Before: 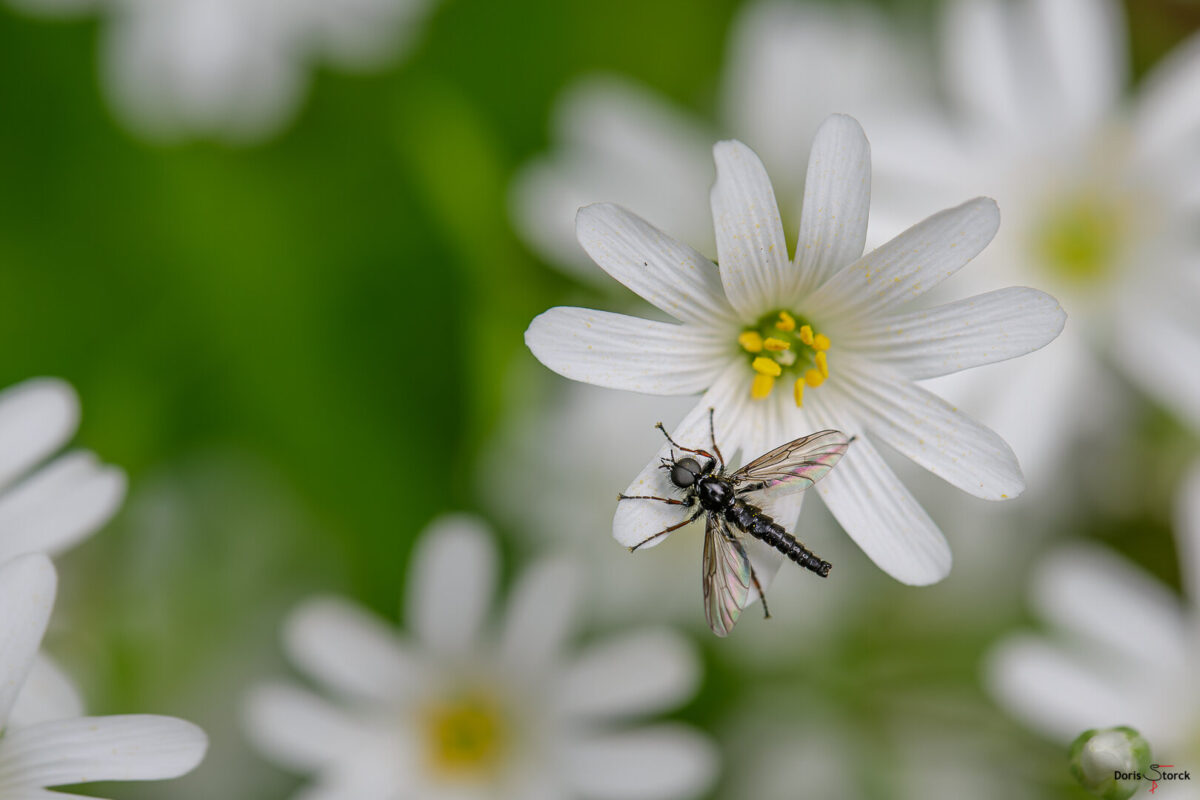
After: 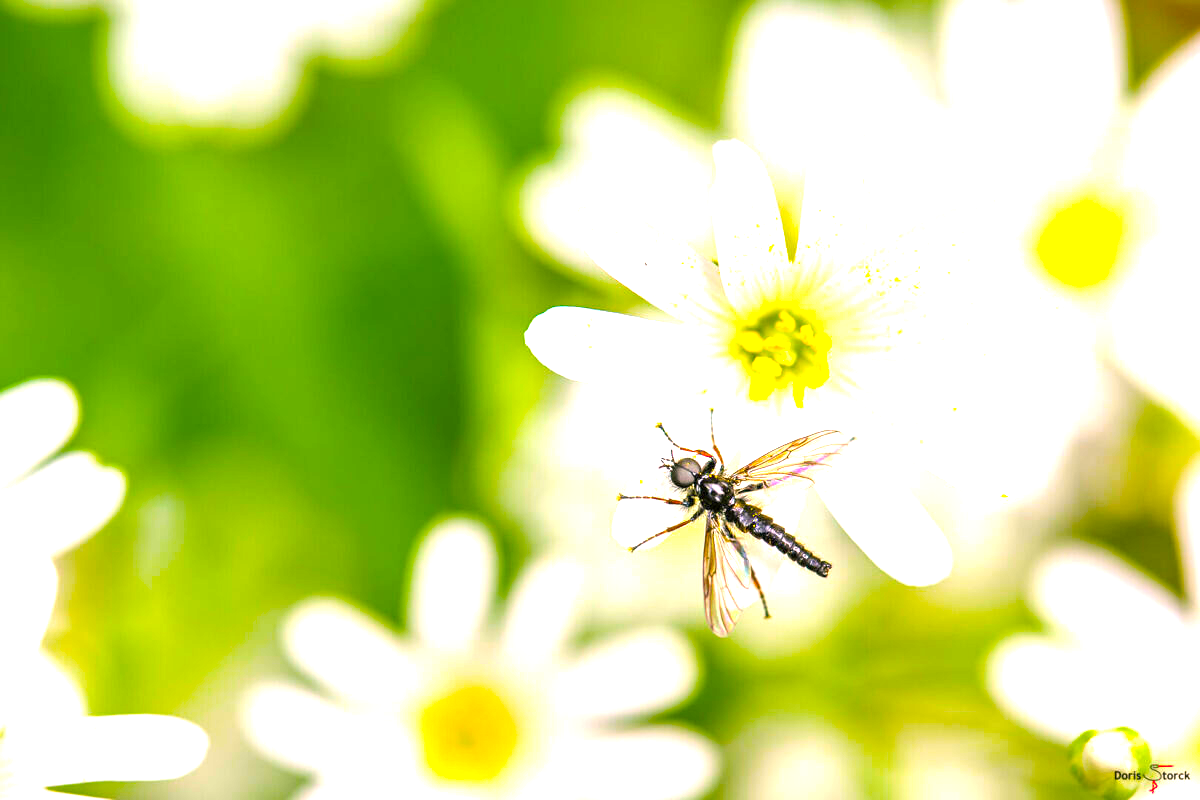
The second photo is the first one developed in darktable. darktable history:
color balance rgb: highlights gain › chroma 2.482%, highlights gain › hue 36.48°, linear chroma grading › global chroma 39.71%, perceptual saturation grading › global saturation 31.02%, global vibrance 20%
exposure: exposure 1.999 EV, compensate highlight preservation false
